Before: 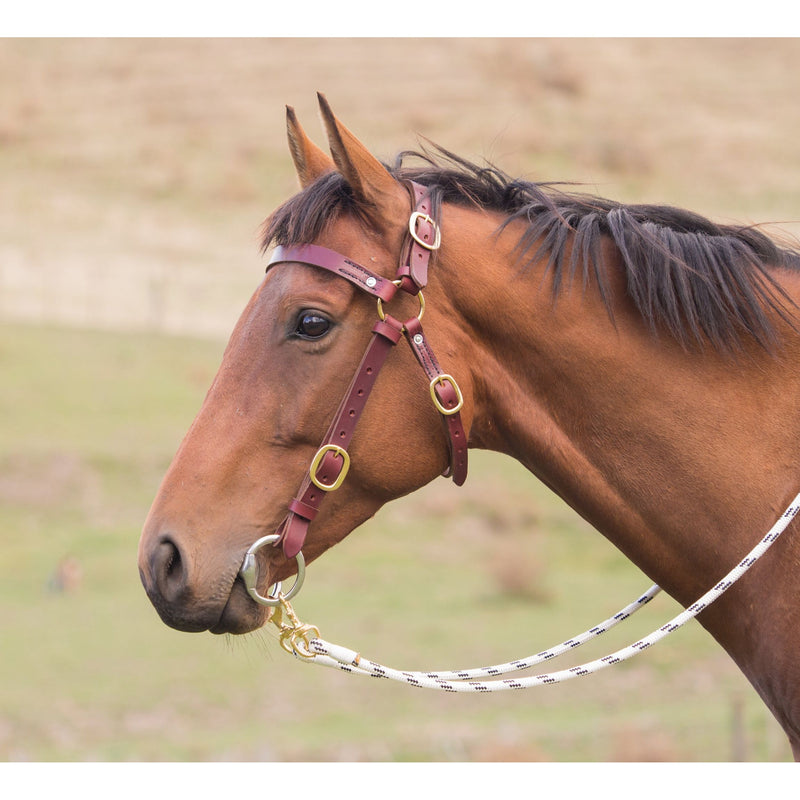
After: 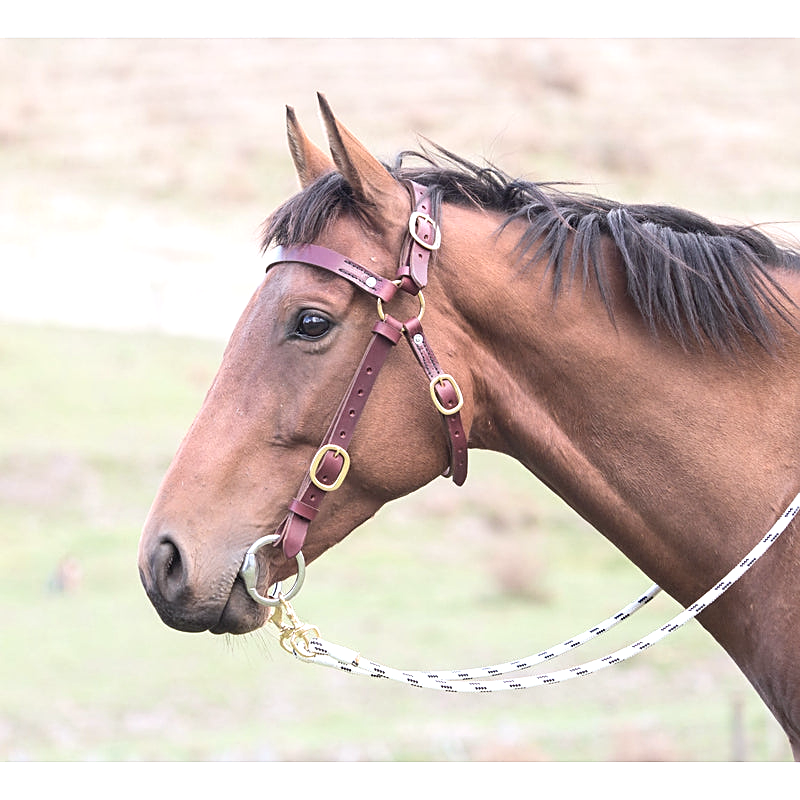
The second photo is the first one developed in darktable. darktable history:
sharpen: on, module defaults
rotate and perspective: automatic cropping off
exposure: exposure 0.7 EV, compensate highlight preservation false
contrast brightness saturation: contrast 0.09, saturation 0.28
color calibration: output R [0.972, 0.068, -0.094, 0], output G [-0.178, 1.216, -0.086, 0], output B [0.095, -0.136, 0.98, 0], illuminant custom, x 0.371, y 0.381, temperature 4283.16 K
color correction: saturation 0.5
